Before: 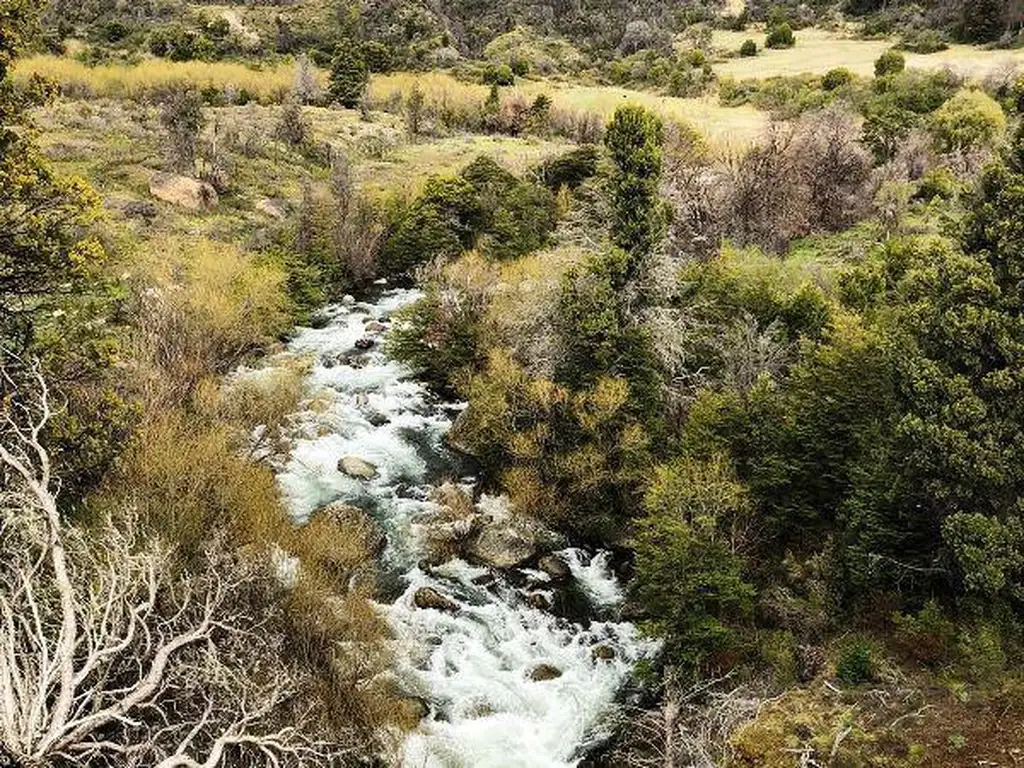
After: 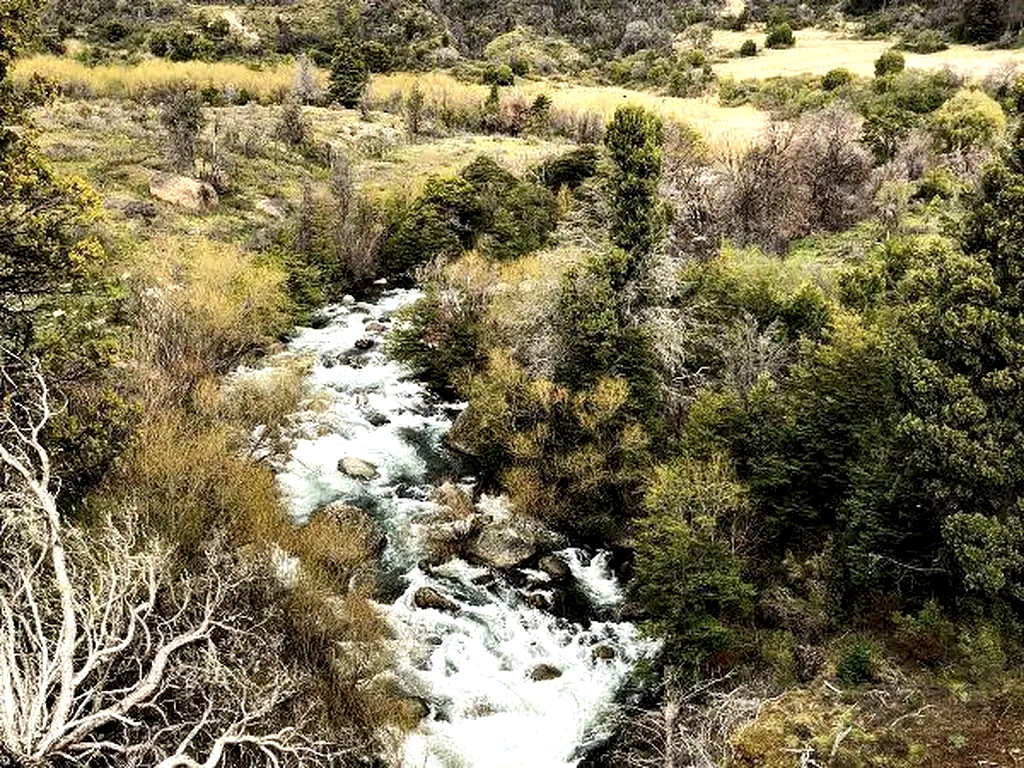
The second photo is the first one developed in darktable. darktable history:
local contrast: highlights 146%, shadows 136%, detail 139%, midtone range 0.257
